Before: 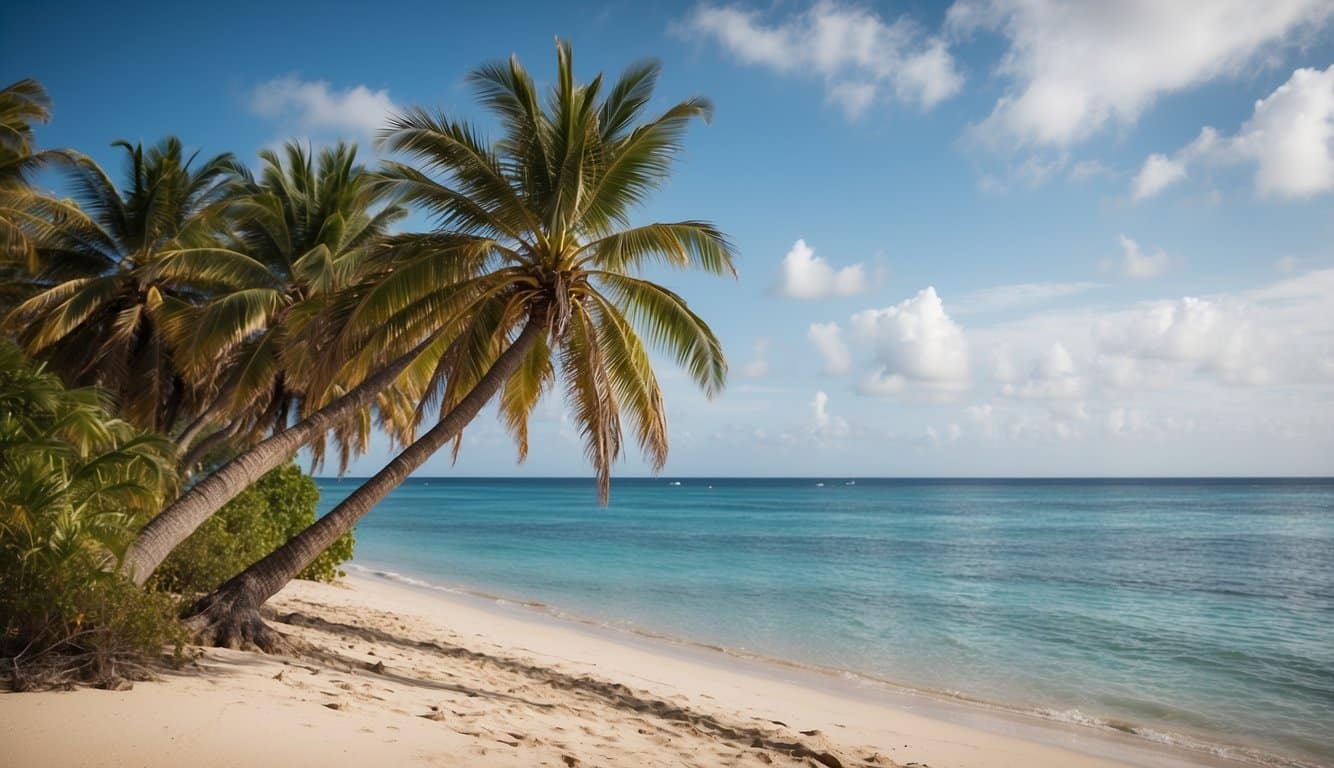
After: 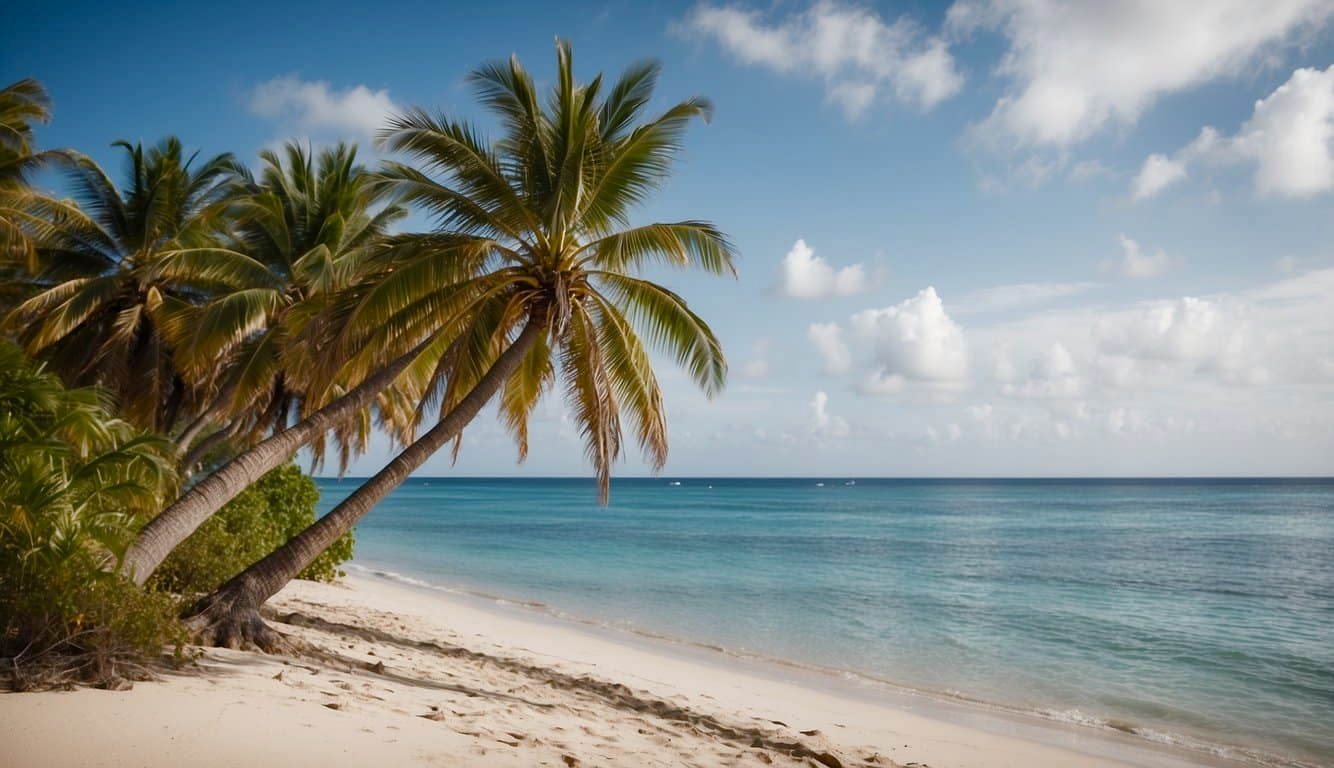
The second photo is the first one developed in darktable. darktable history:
color balance rgb: shadows lift › chroma 0.664%, shadows lift › hue 115.33°, perceptual saturation grading › global saturation 20%, perceptual saturation grading › highlights -49.312%, perceptual saturation grading › shadows 25.644%, global vibrance -23.376%
